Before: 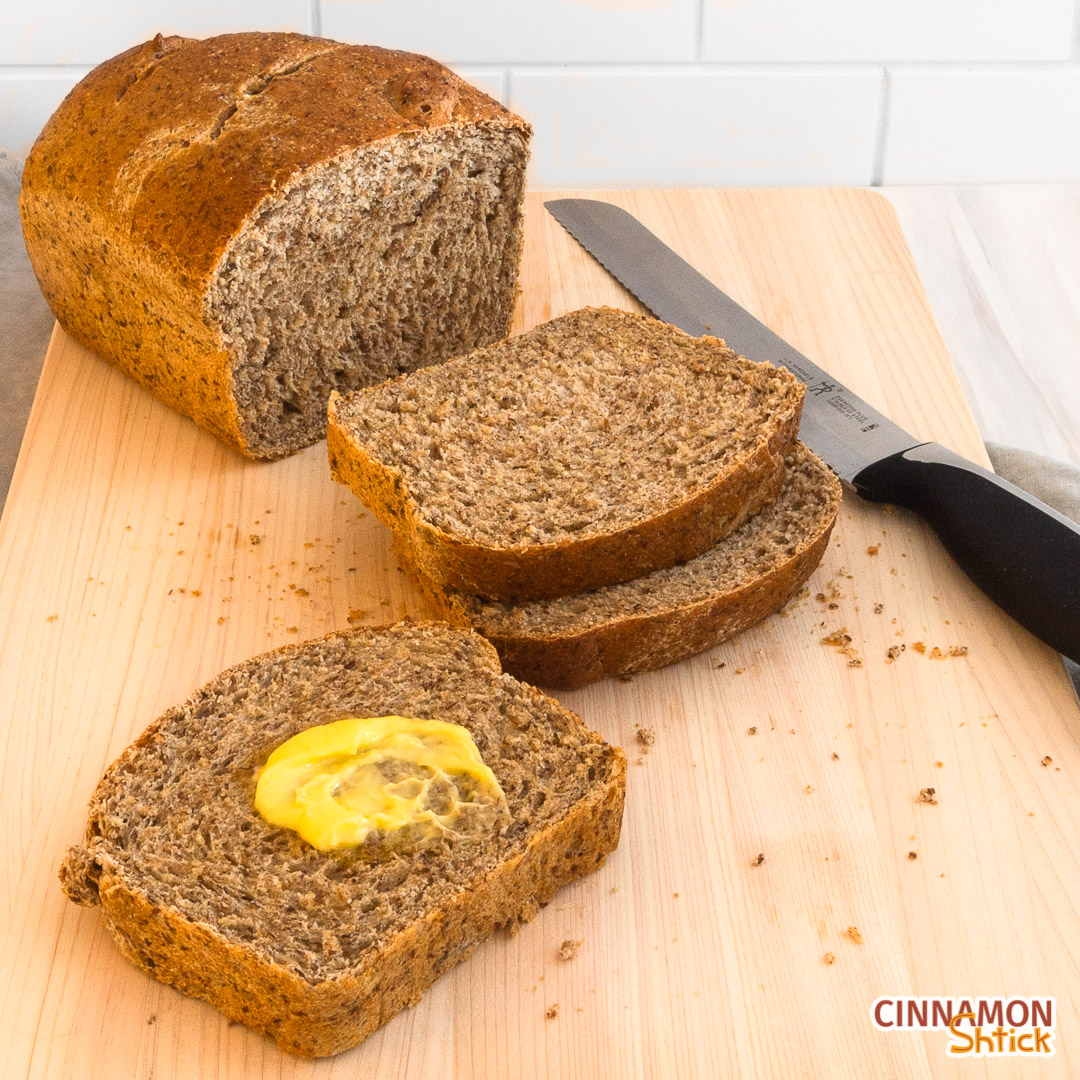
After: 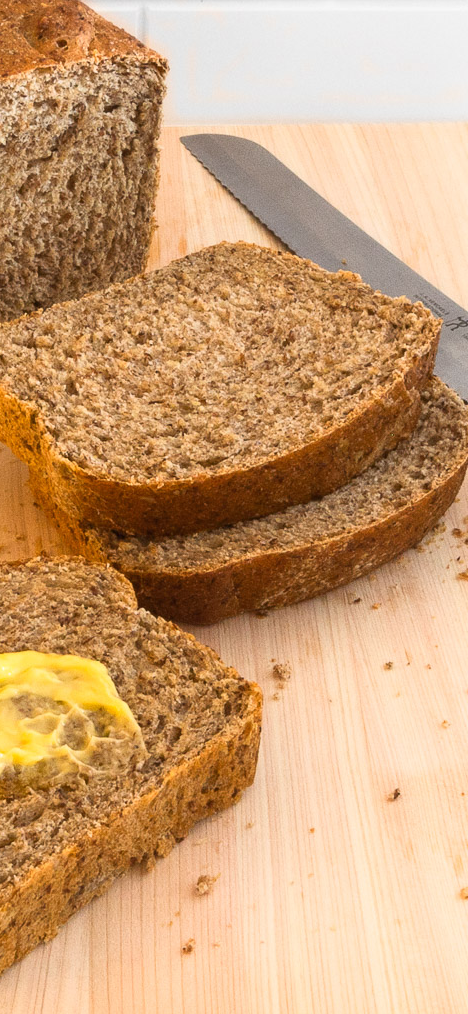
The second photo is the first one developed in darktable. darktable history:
crop: left 33.733%, top 6.072%, right 22.885%
